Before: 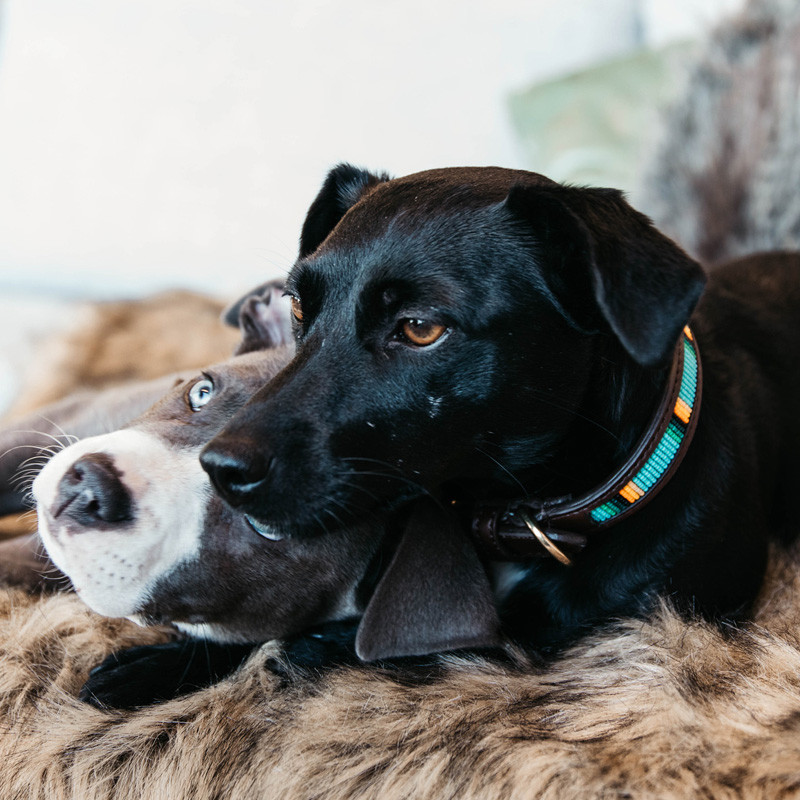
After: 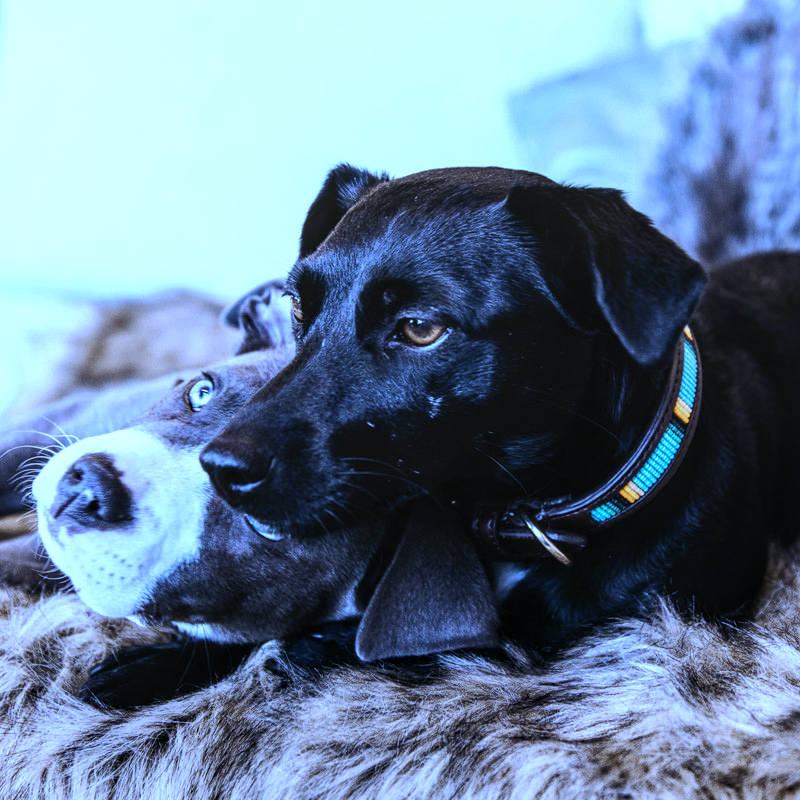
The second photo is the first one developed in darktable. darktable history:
local contrast: on, module defaults
white balance: red 0.766, blue 1.537
tone equalizer: -8 EV -0.417 EV, -7 EV -0.389 EV, -6 EV -0.333 EV, -5 EV -0.222 EV, -3 EV 0.222 EV, -2 EV 0.333 EV, -1 EV 0.389 EV, +0 EV 0.417 EV, edges refinement/feathering 500, mask exposure compensation -1.57 EV, preserve details no
